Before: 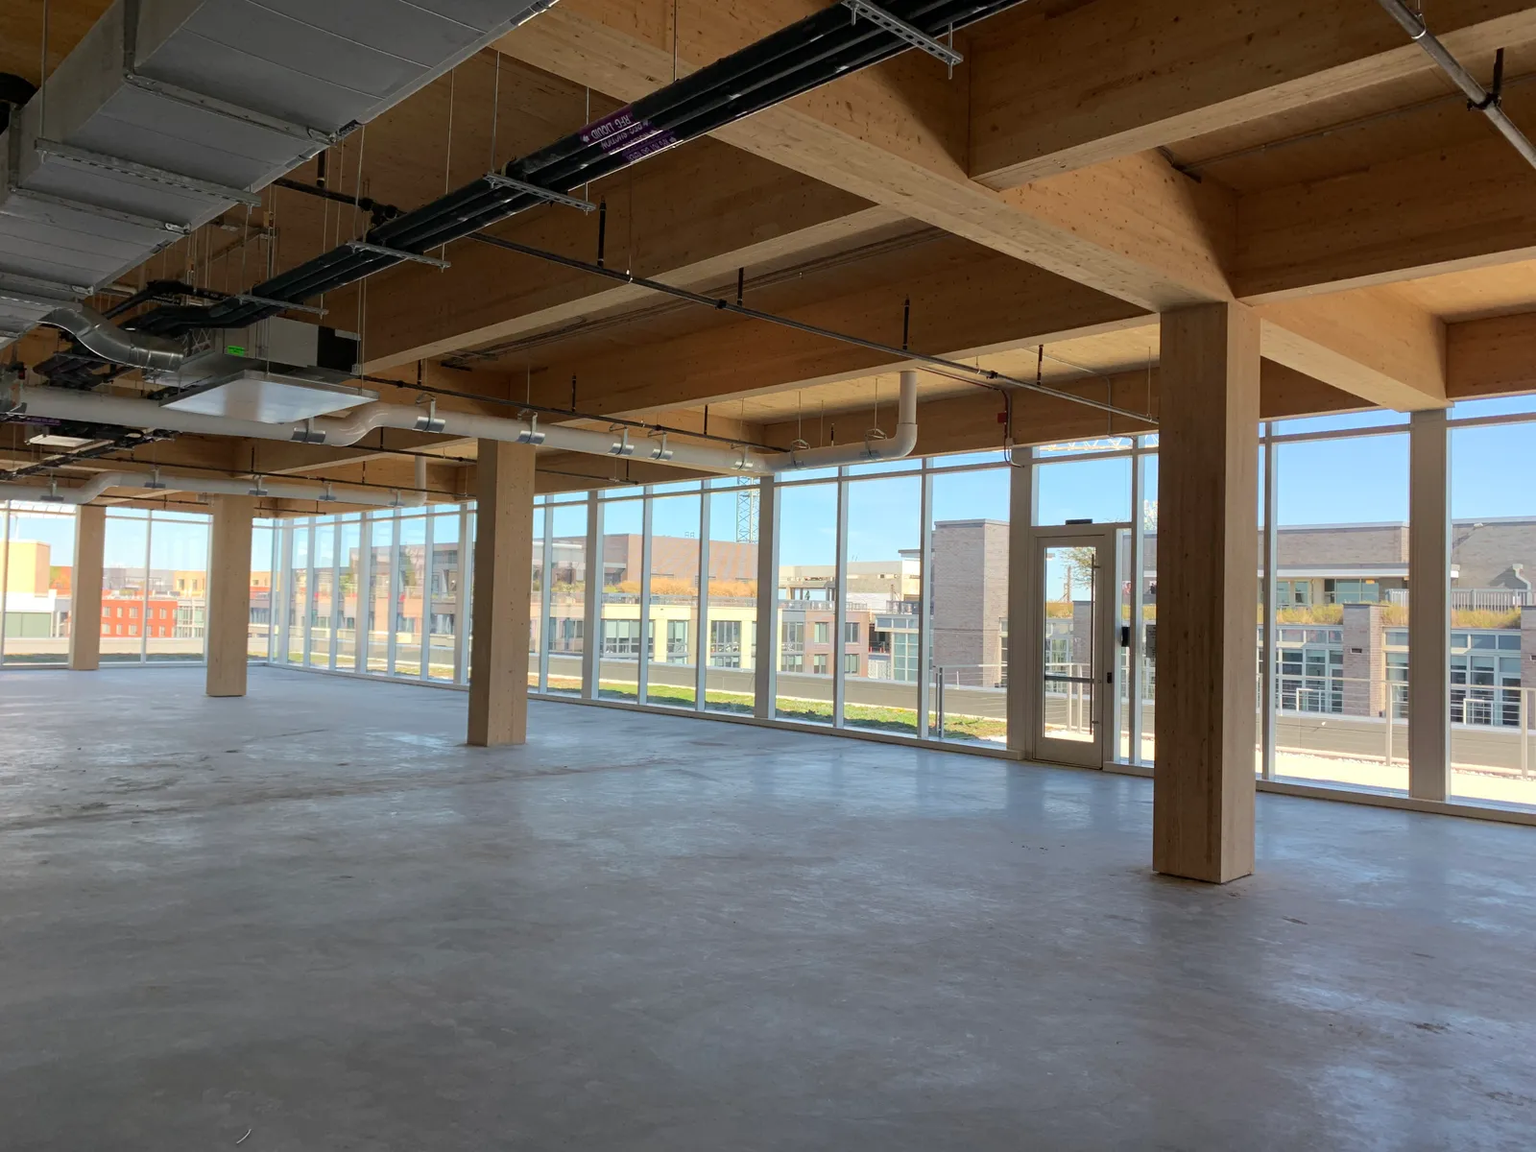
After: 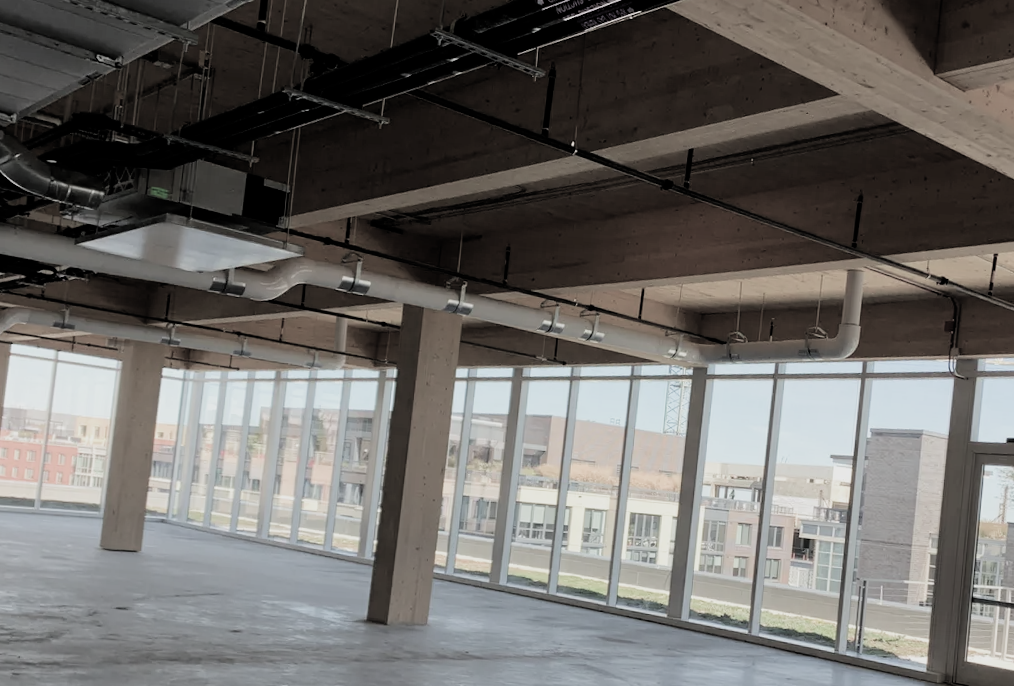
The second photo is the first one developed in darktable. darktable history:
crop and rotate: angle -4.6°, left 2.261%, top 6.711%, right 27.762%, bottom 30.172%
filmic rgb: black relative exposure -5.1 EV, white relative exposure 3.51 EV, threshold 3.01 EV, hardness 3.18, contrast 1.187, highlights saturation mix -28.5%, color science v4 (2020), enable highlight reconstruction true
